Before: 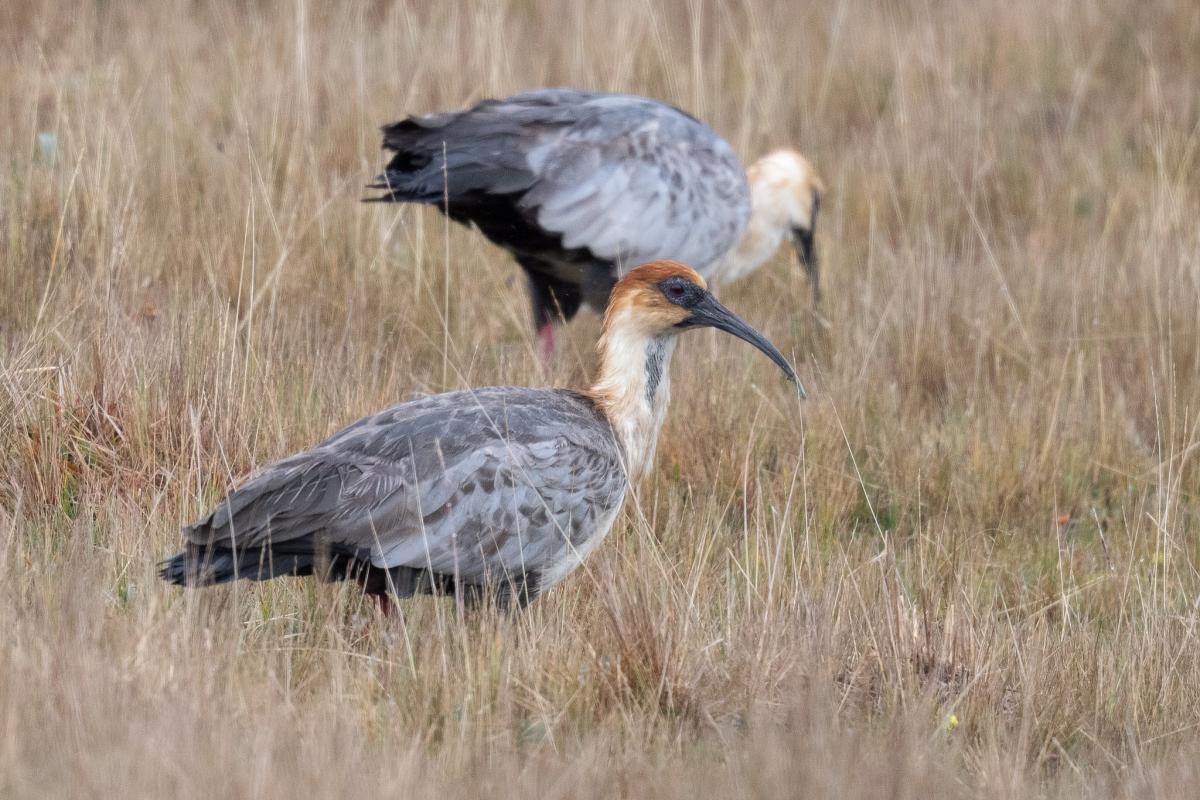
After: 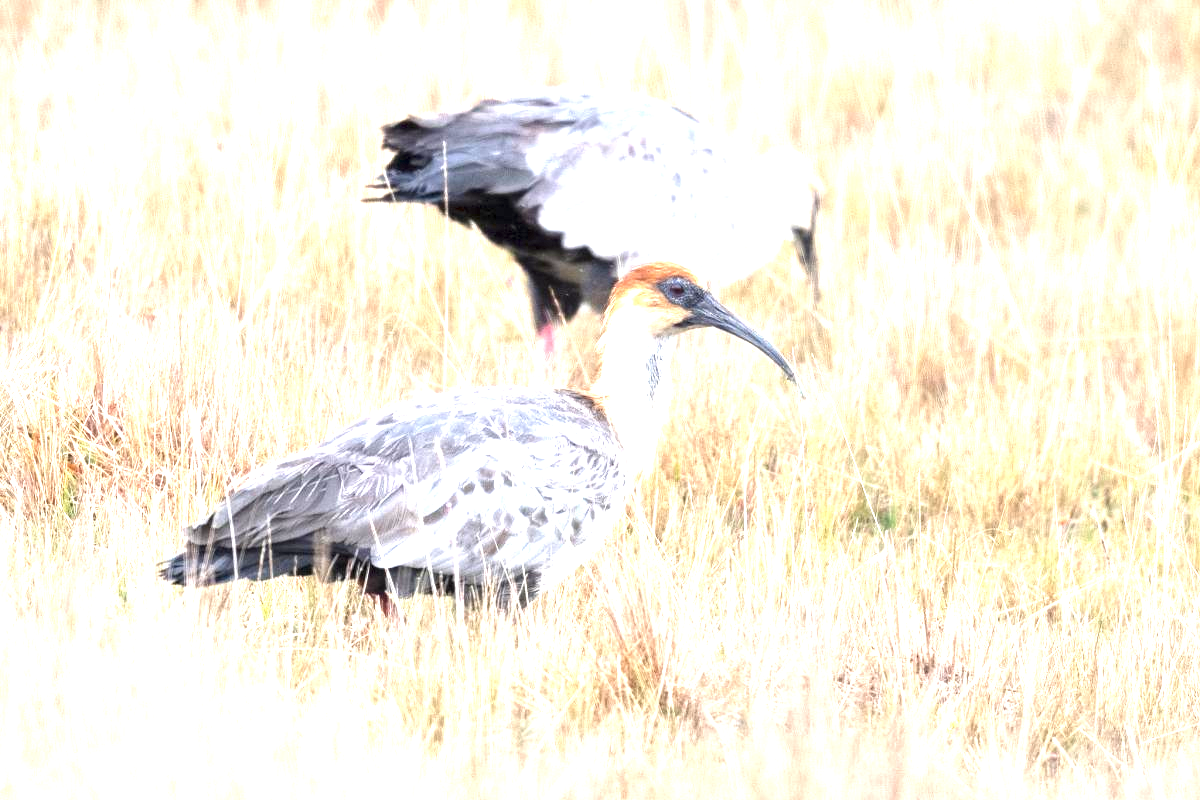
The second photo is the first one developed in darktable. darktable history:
exposure: exposure 2.011 EV, compensate exposure bias true, compensate highlight preservation false
